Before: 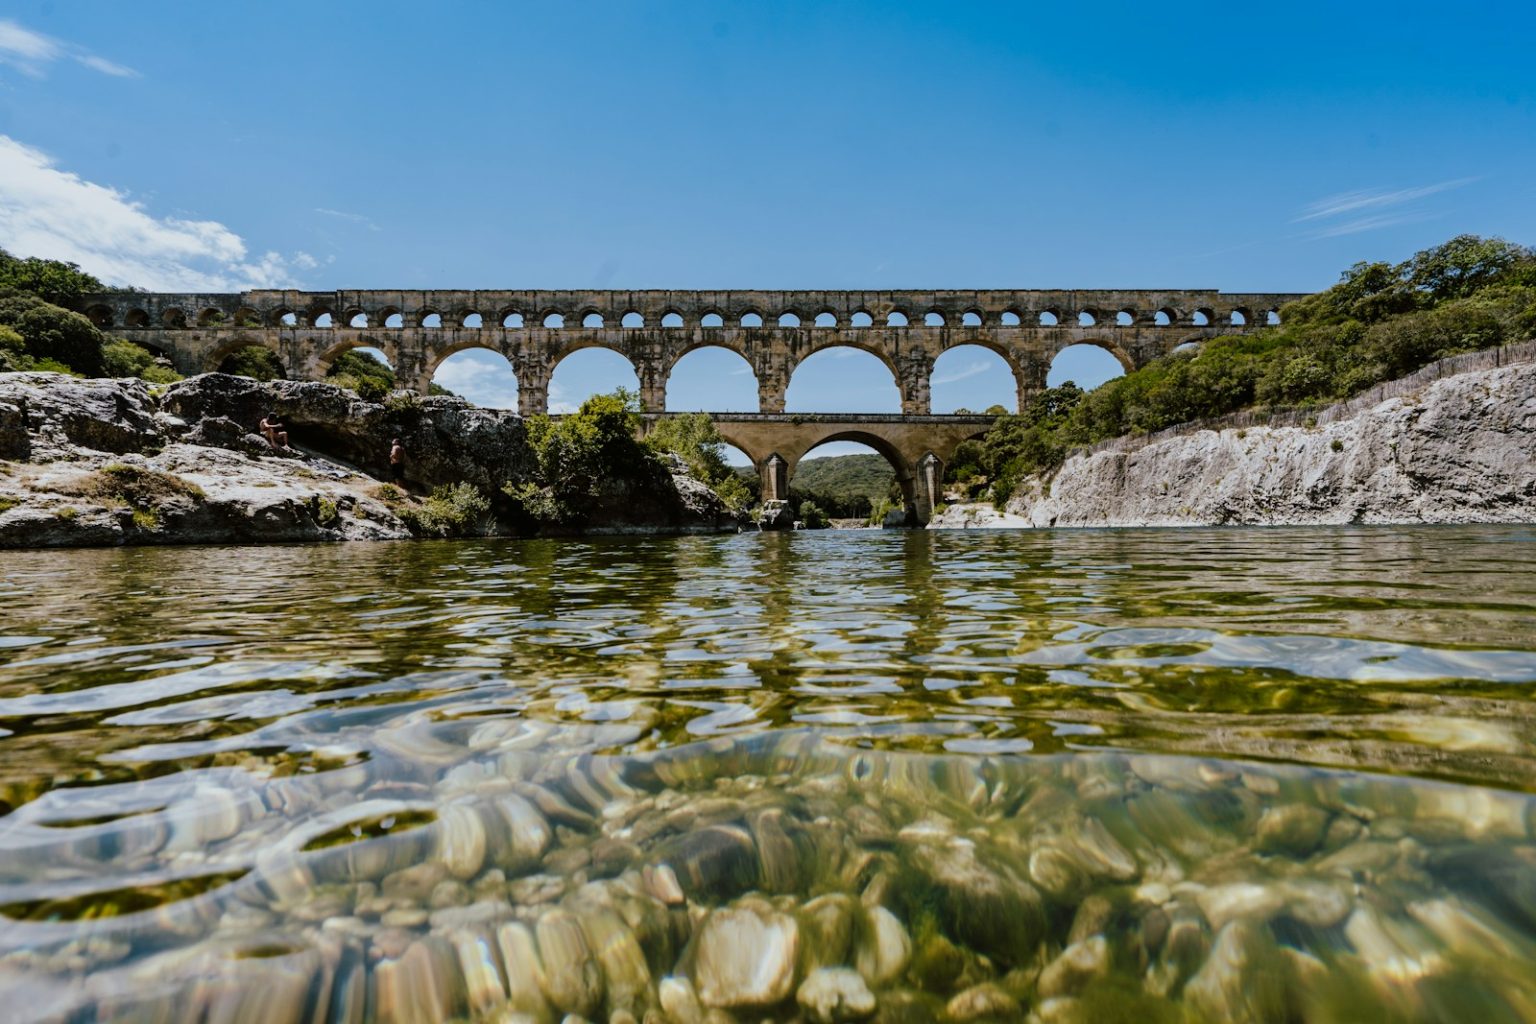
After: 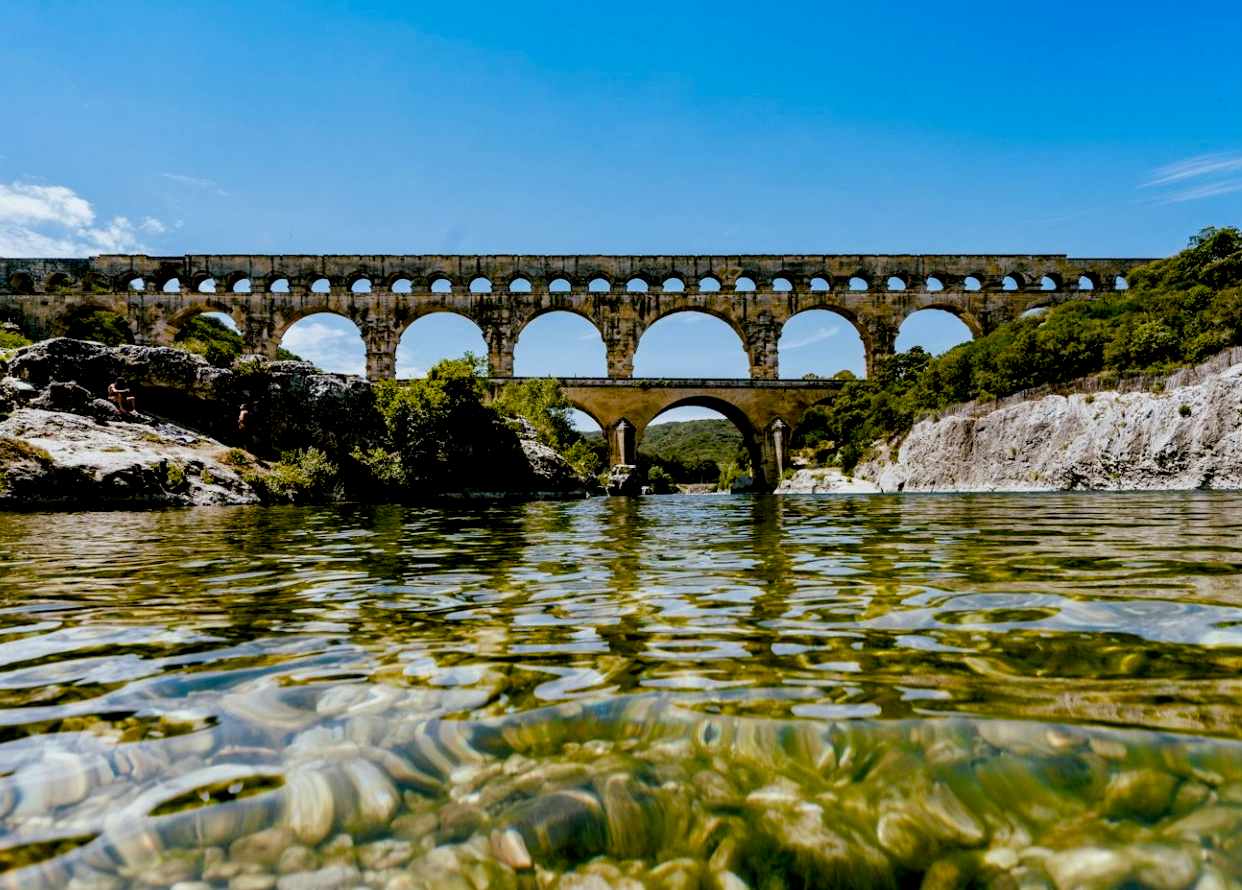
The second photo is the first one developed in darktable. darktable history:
color balance rgb: shadows lift › luminance -9.41%, highlights gain › luminance 17.6%, global offset › luminance -1.45%, perceptual saturation grading › highlights -17.77%, perceptual saturation grading › mid-tones 33.1%, perceptual saturation grading › shadows 50.52%, global vibrance 24.22%
crop: left 9.929%, top 3.475%, right 9.188%, bottom 9.529%
